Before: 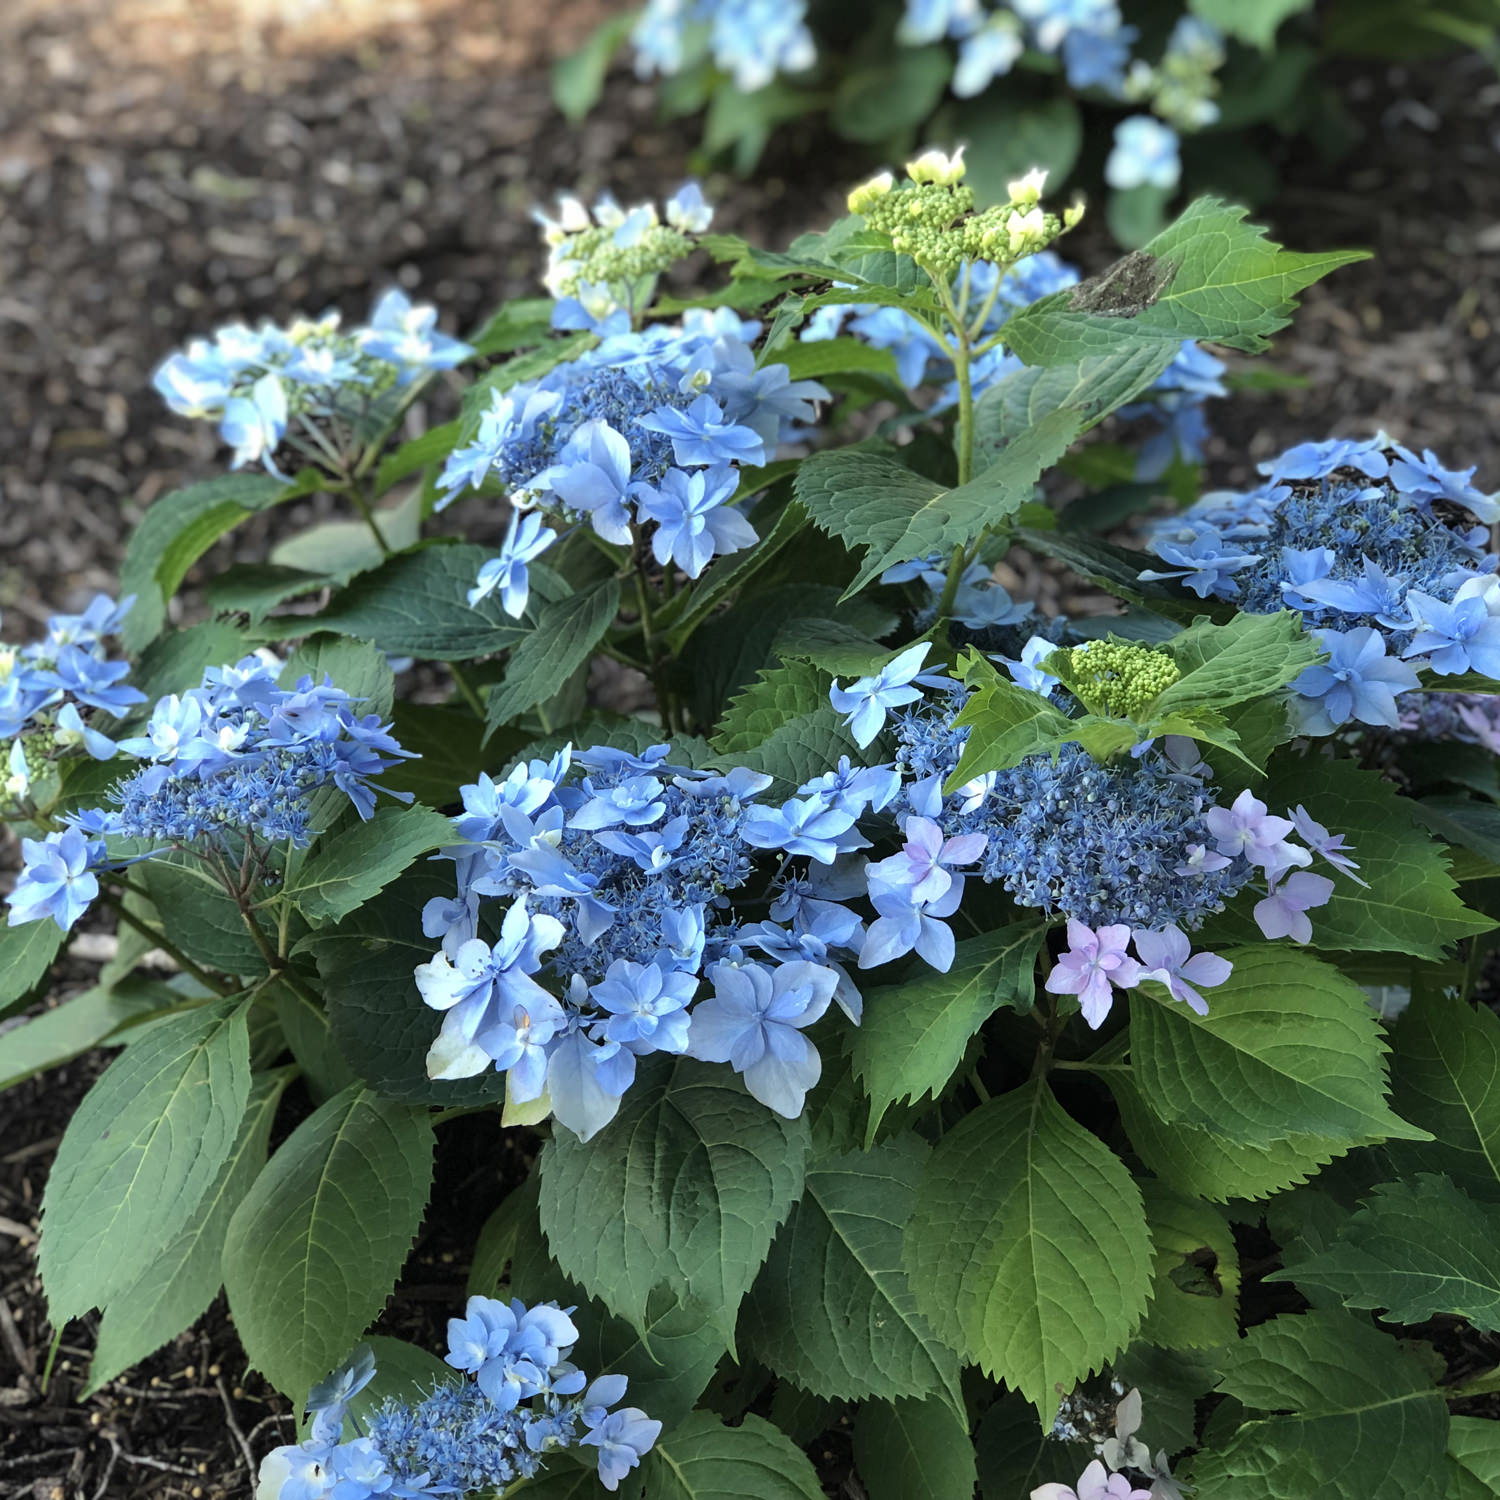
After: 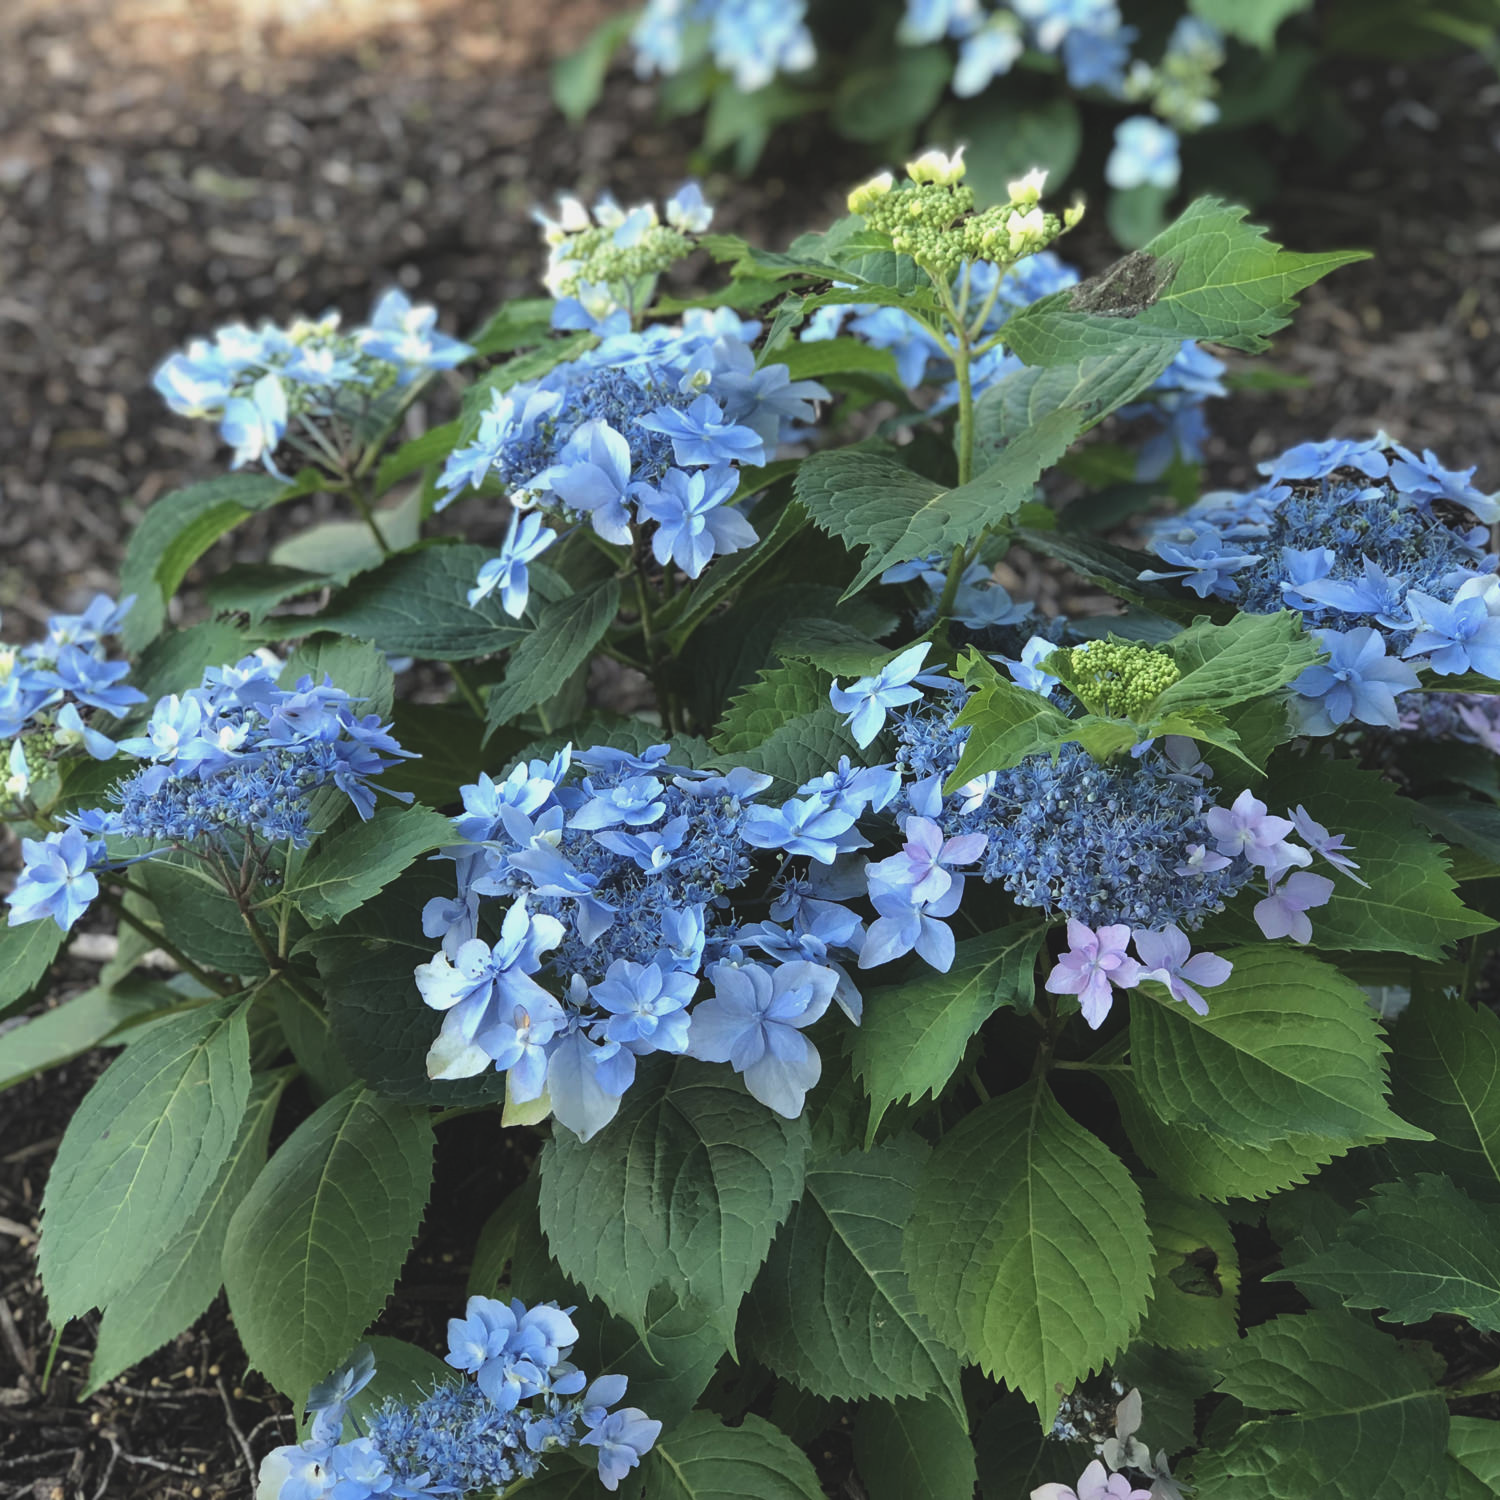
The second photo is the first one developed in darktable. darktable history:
exposure: black level correction -0.013, exposure -0.188 EV, compensate highlight preservation false
